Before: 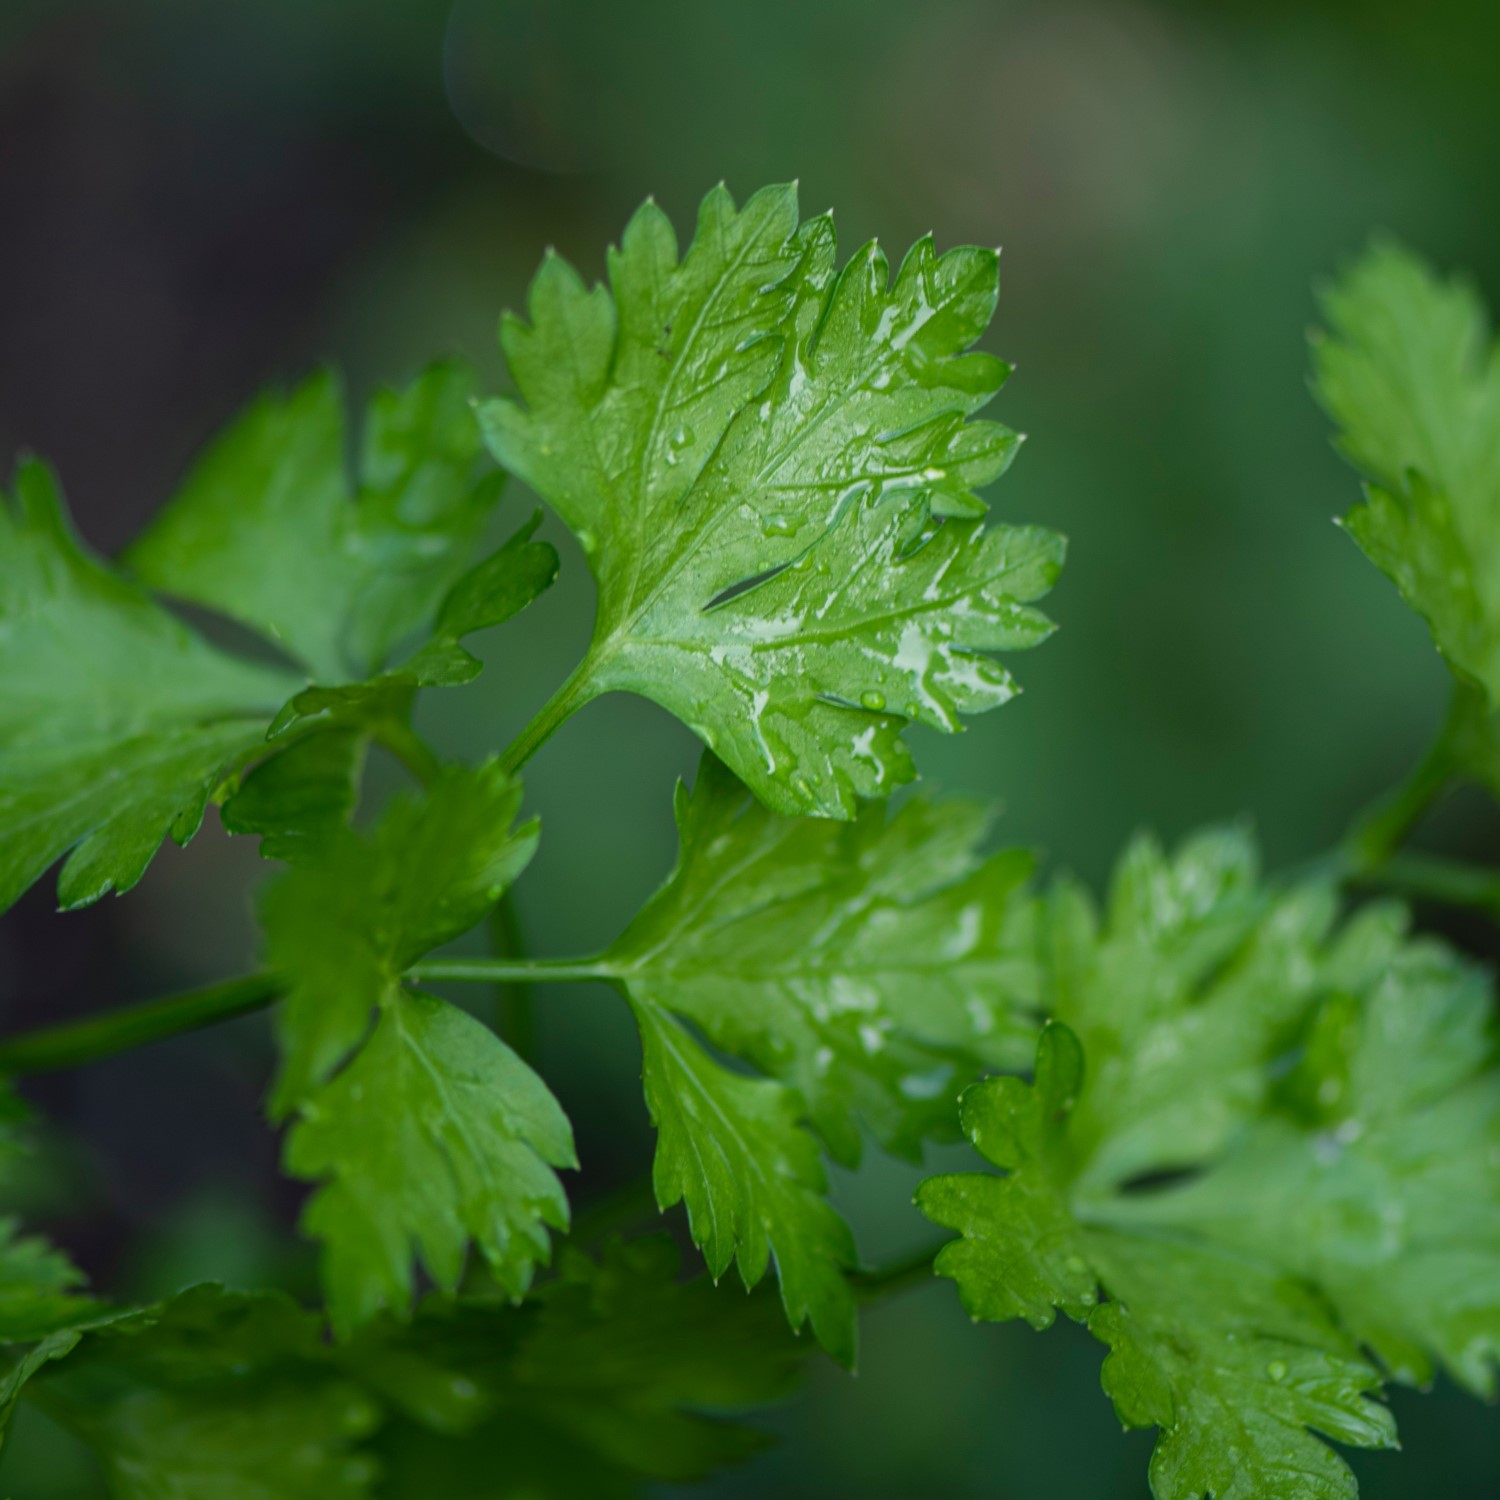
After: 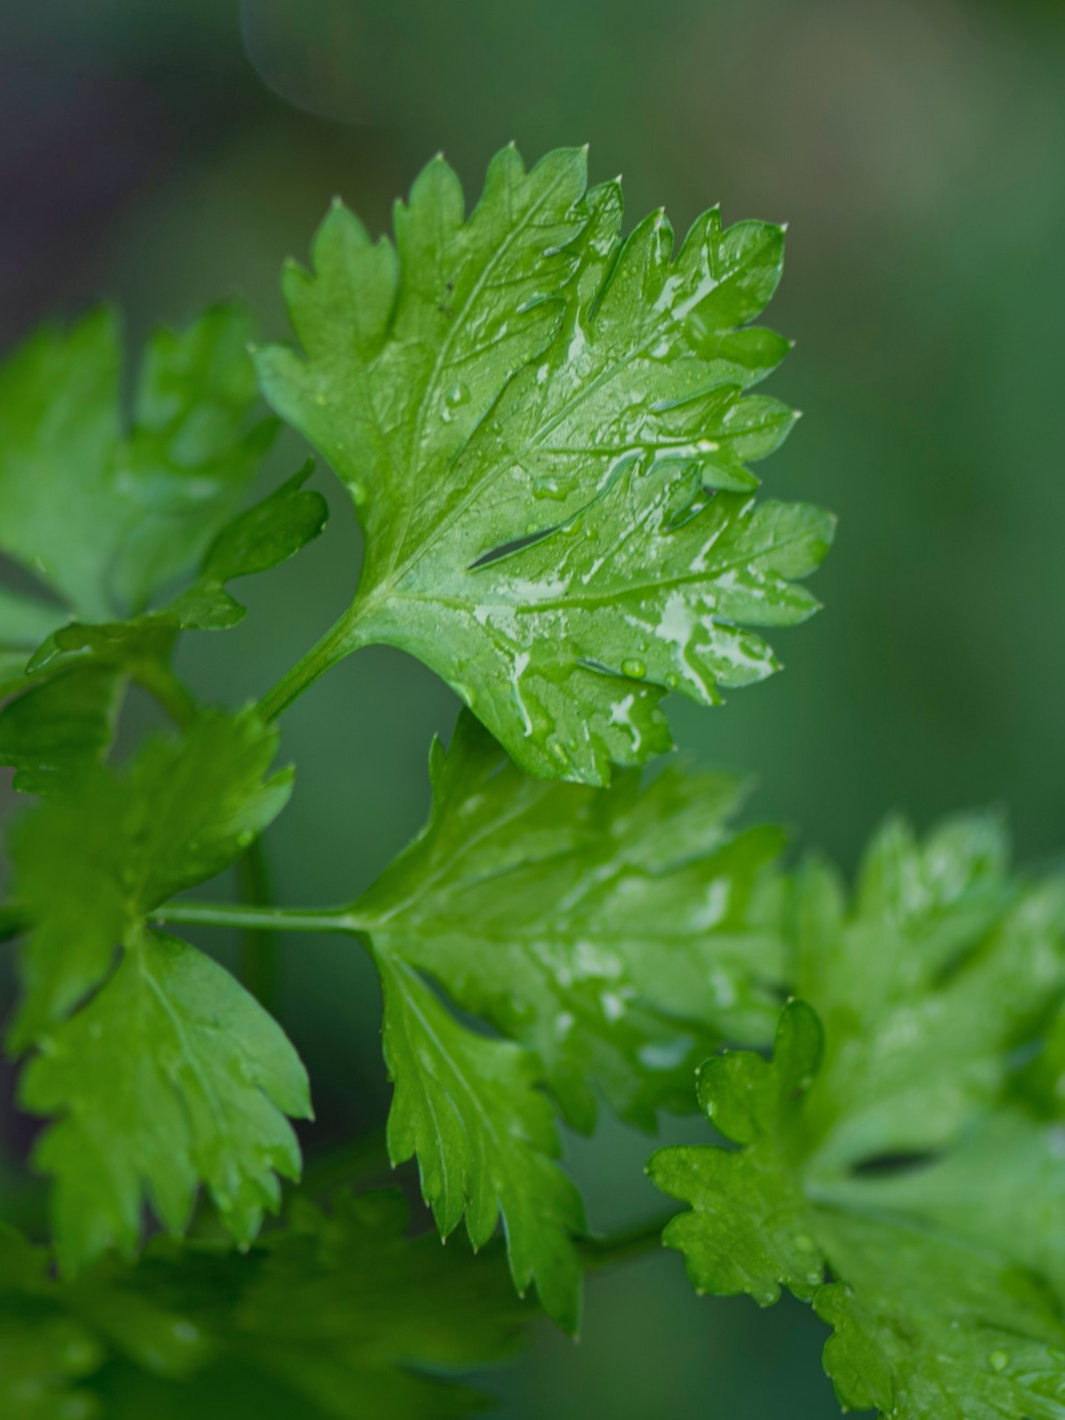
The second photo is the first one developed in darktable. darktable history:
crop and rotate: angle -3.27°, left 14.277%, top 0.028%, right 10.766%, bottom 0.028%
shadows and highlights: on, module defaults
